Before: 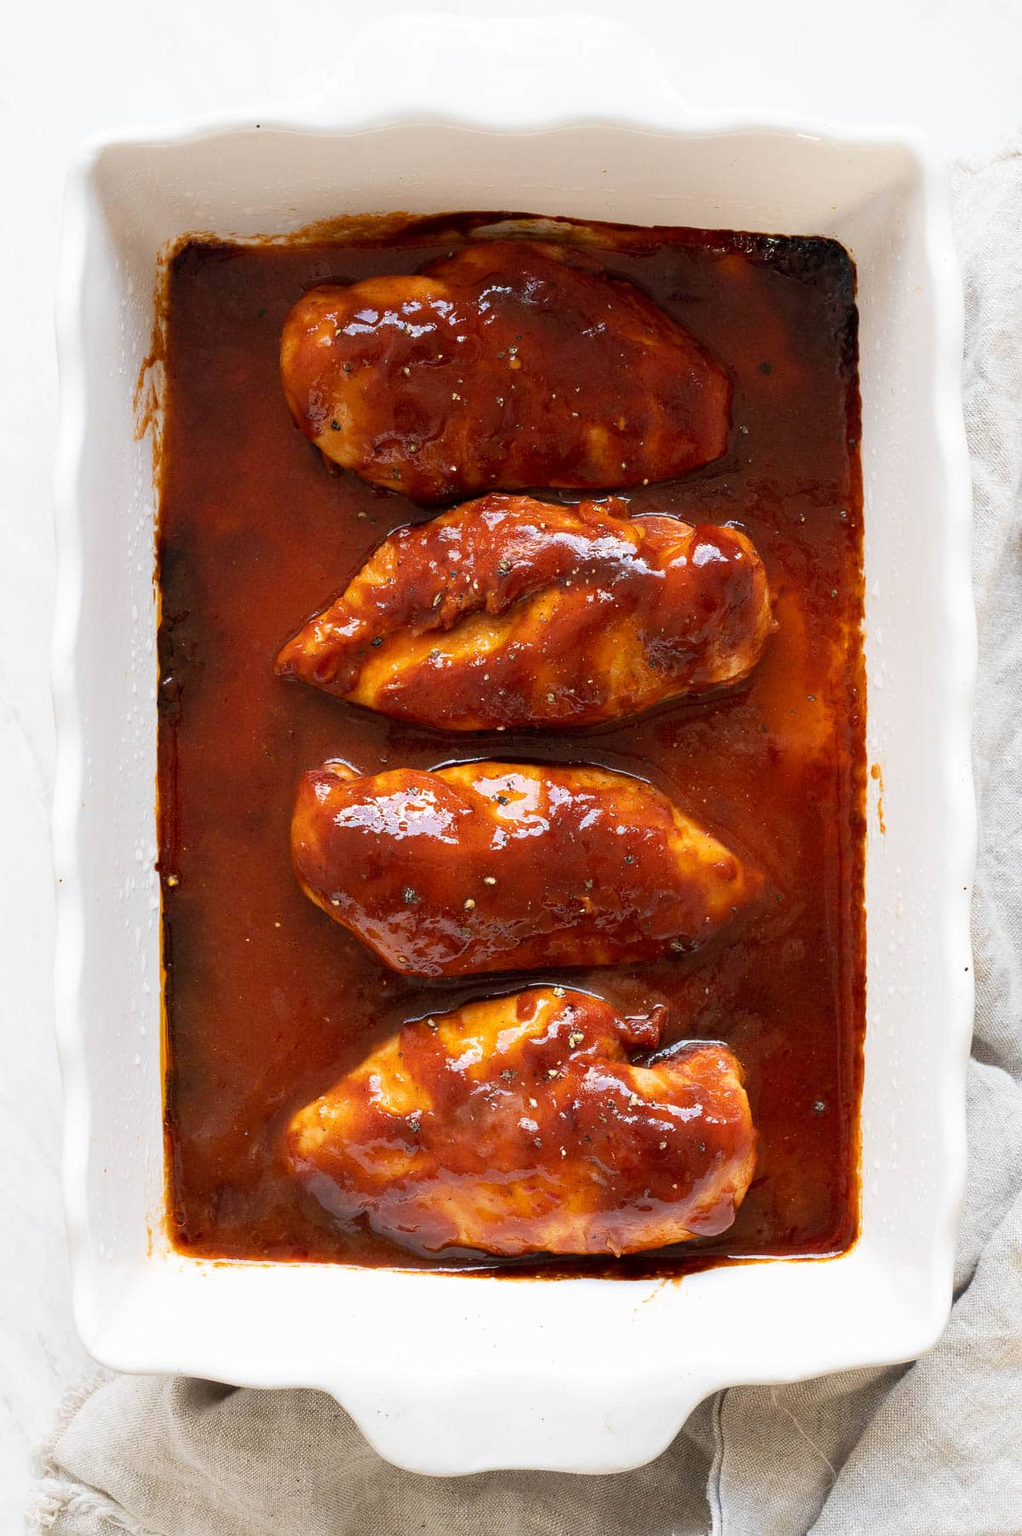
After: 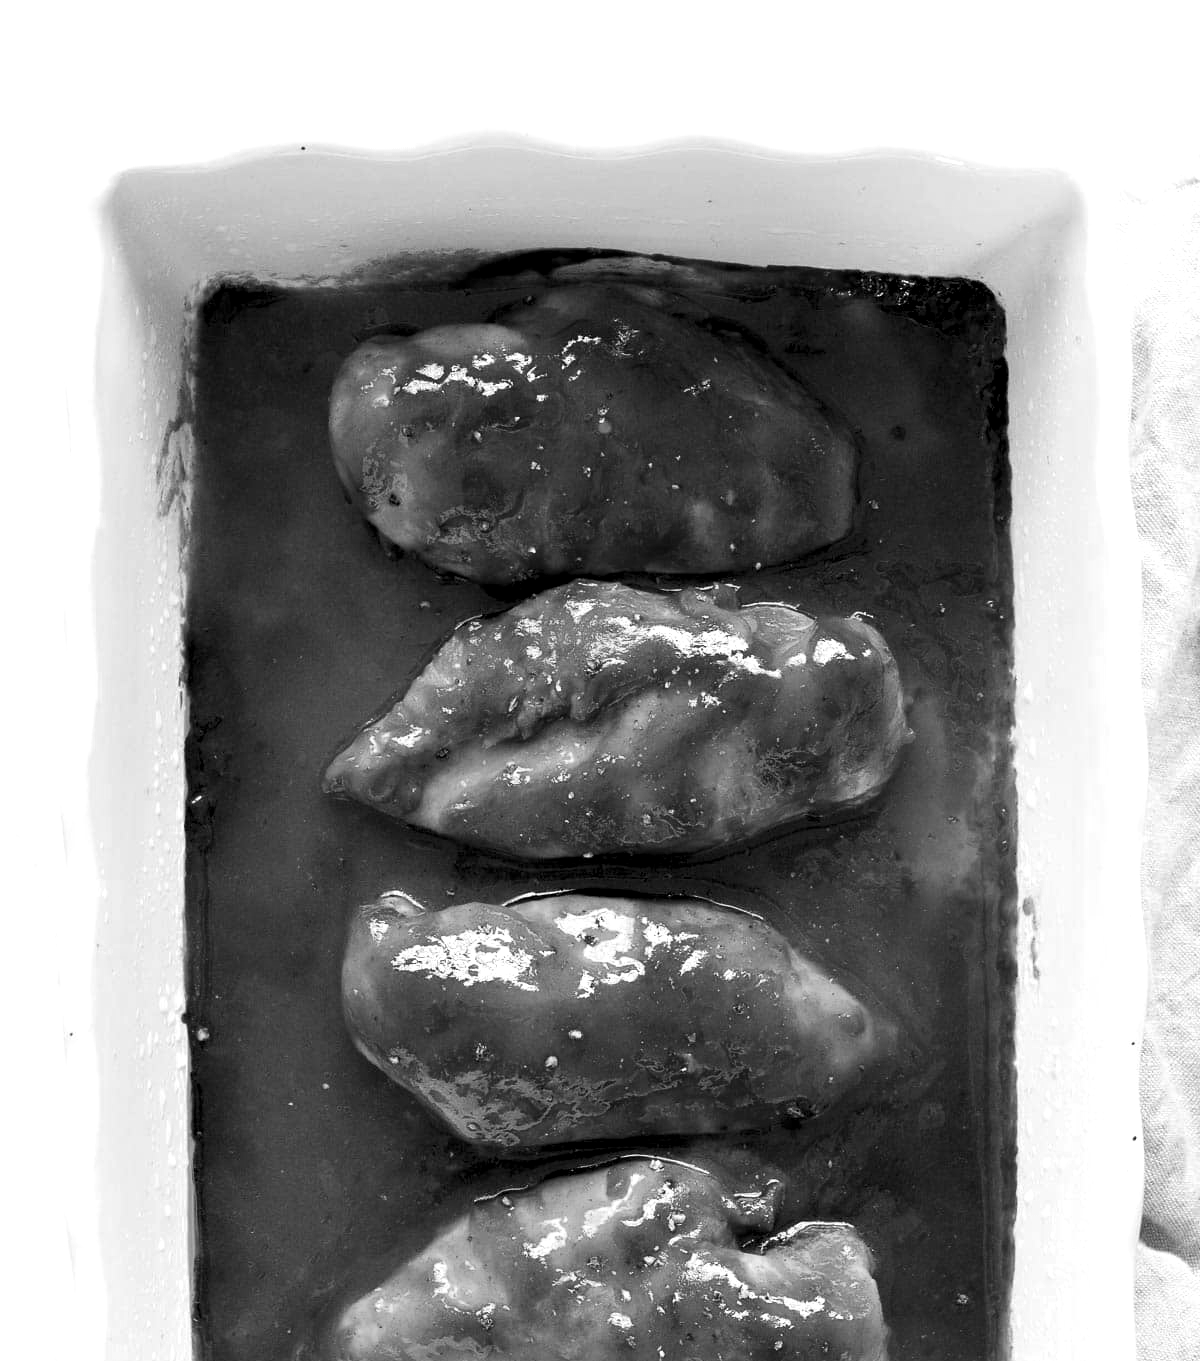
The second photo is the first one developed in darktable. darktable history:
crop: bottom 24.551%
color zones: curves: ch0 [(0, 0.613) (0.01, 0.613) (0.245, 0.448) (0.498, 0.529) (0.642, 0.665) (0.879, 0.777) (0.99, 0.613)]; ch1 [(0, 0) (0.143, 0) (0.286, 0) (0.429, 0) (0.571, 0) (0.714, 0) (0.857, 0)]
levels: levels [0.062, 0.494, 0.925]
